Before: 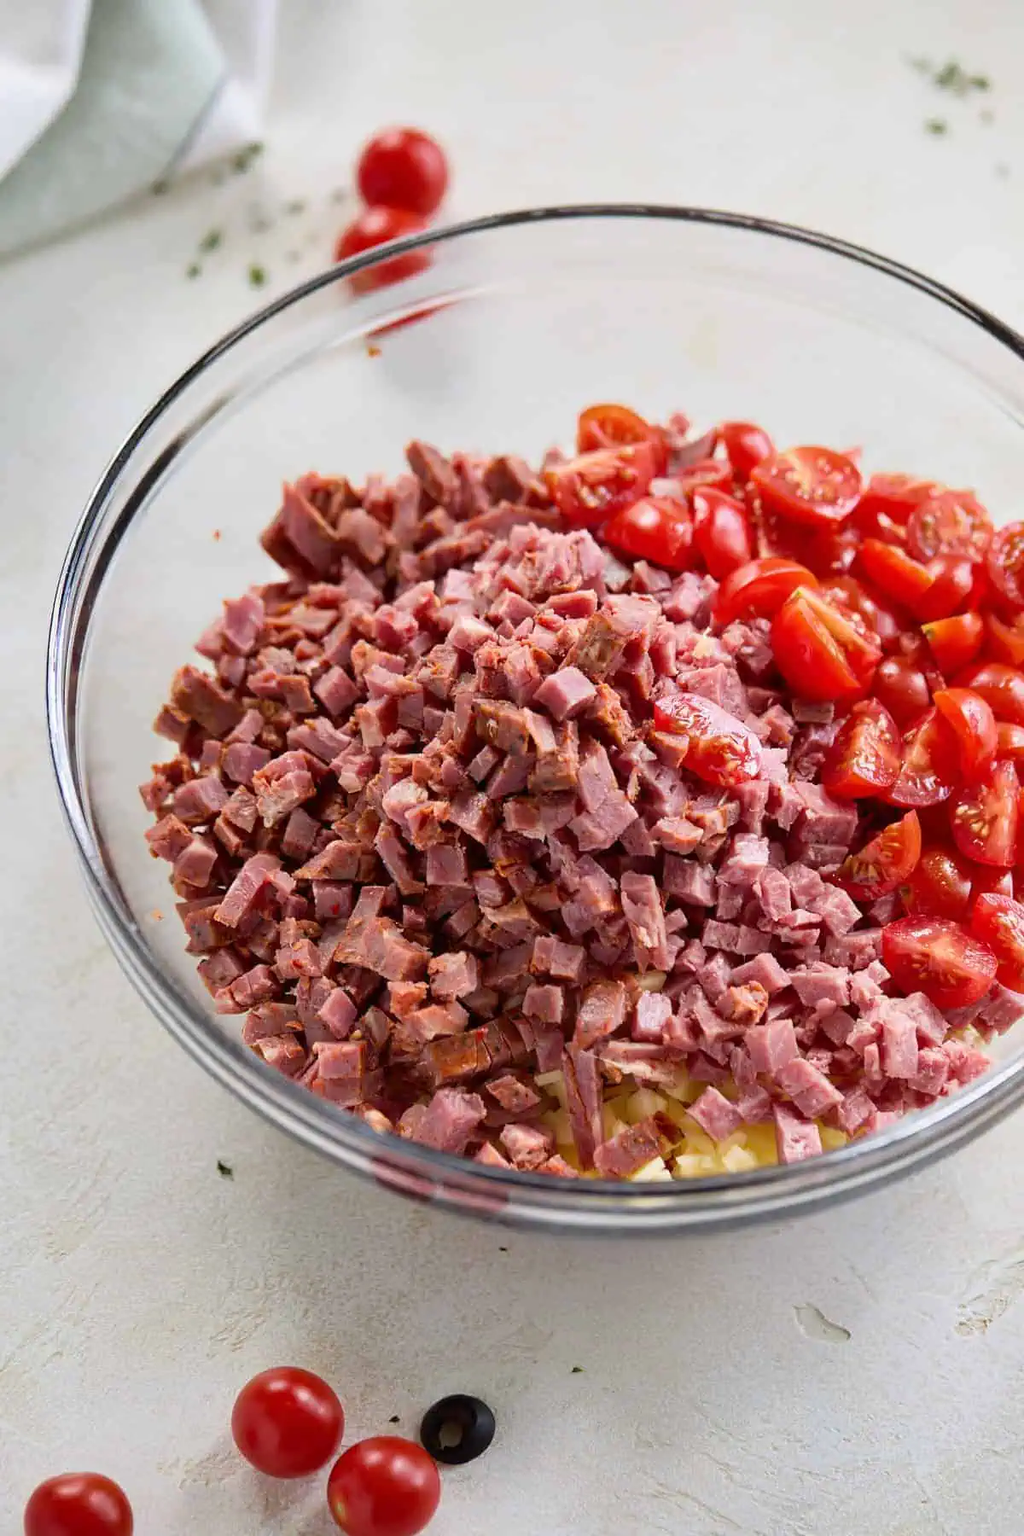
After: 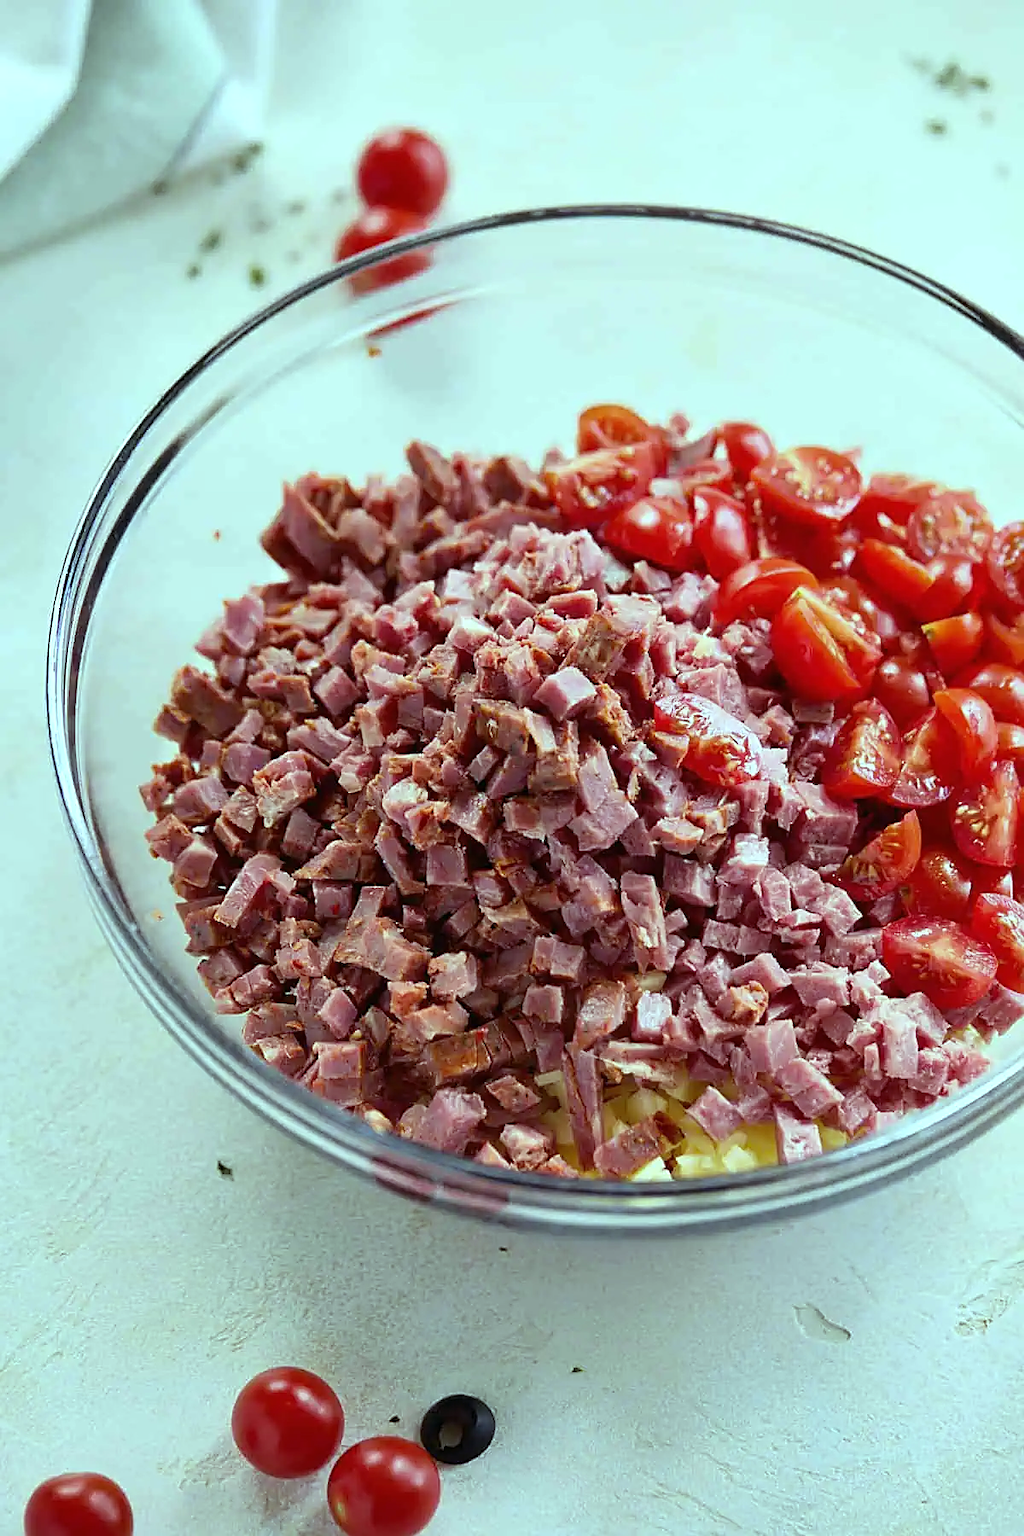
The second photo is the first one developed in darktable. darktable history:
sharpen: on, module defaults
color balance: mode lift, gamma, gain (sRGB), lift [0.997, 0.979, 1.021, 1.011], gamma [1, 1.084, 0.916, 0.998], gain [1, 0.87, 1.13, 1.101], contrast 4.55%, contrast fulcrum 38.24%, output saturation 104.09%
